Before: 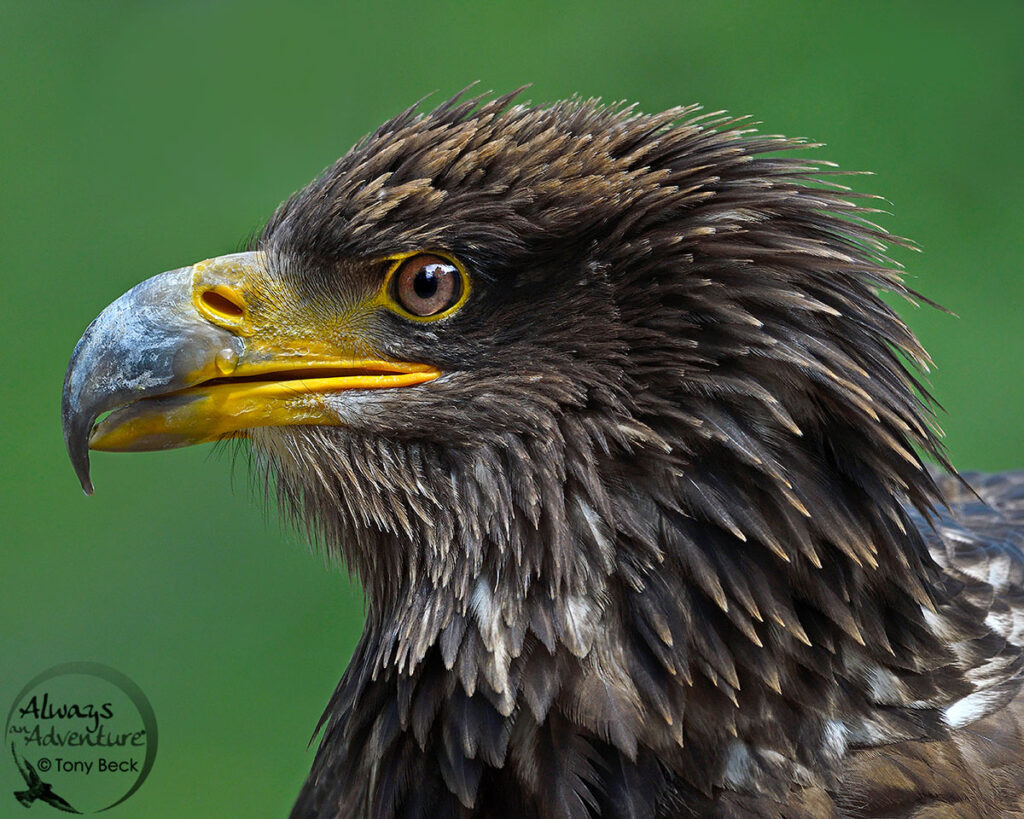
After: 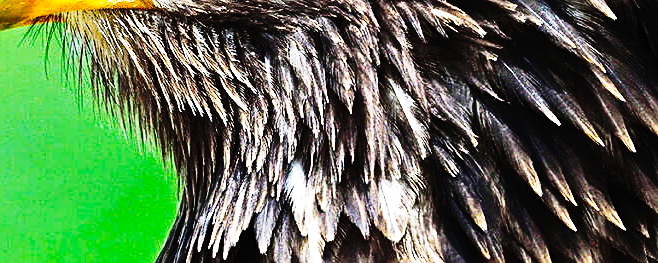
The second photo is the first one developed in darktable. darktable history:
sharpen: on, module defaults
exposure: black level correction 0, exposure 1.172 EV, compensate highlight preservation false
contrast brightness saturation: contrast 0.048
tone curve: curves: ch0 [(0, 0) (0.003, 0.01) (0.011, 0.01) (0.025, 0.011) (0.044, 0.014) (0.069, 0.018) (0.1, 0.022) (0.136, 0.026) (0.177, 0.035) (0.224, 0.051) (0.277, 0.085) (0.335, 0.158) (0.399, 0.299) (0.468, 0.457) (0.543, 0.634) (0.623, 0.801) (0.709, 0.904) (0.801, 0.963) (0.898, 0.986) (1, 1)], preserve colors none
crop: left 18.221%, top 50.873%, right 17.473%, bottom 16.94%
